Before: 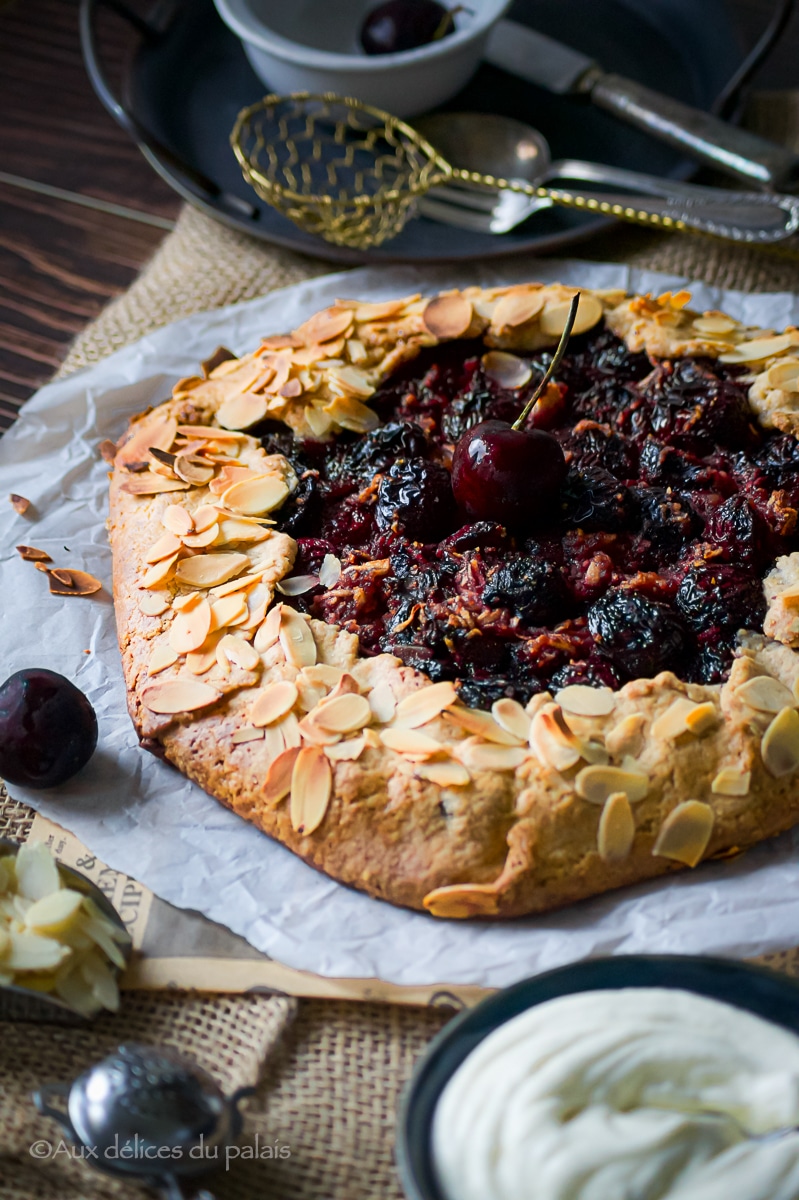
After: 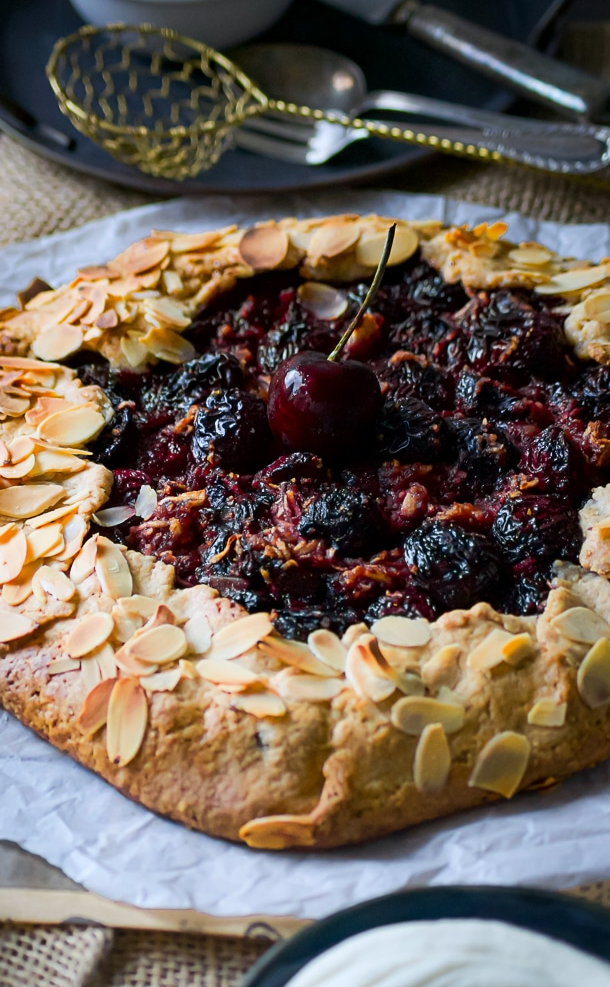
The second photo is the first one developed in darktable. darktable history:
color balance: contrast fulcrum 17.78%
white balance: red 0.974, blue 1.044
crop: left 23.095%, top 5.827%, bottom 11.854%
